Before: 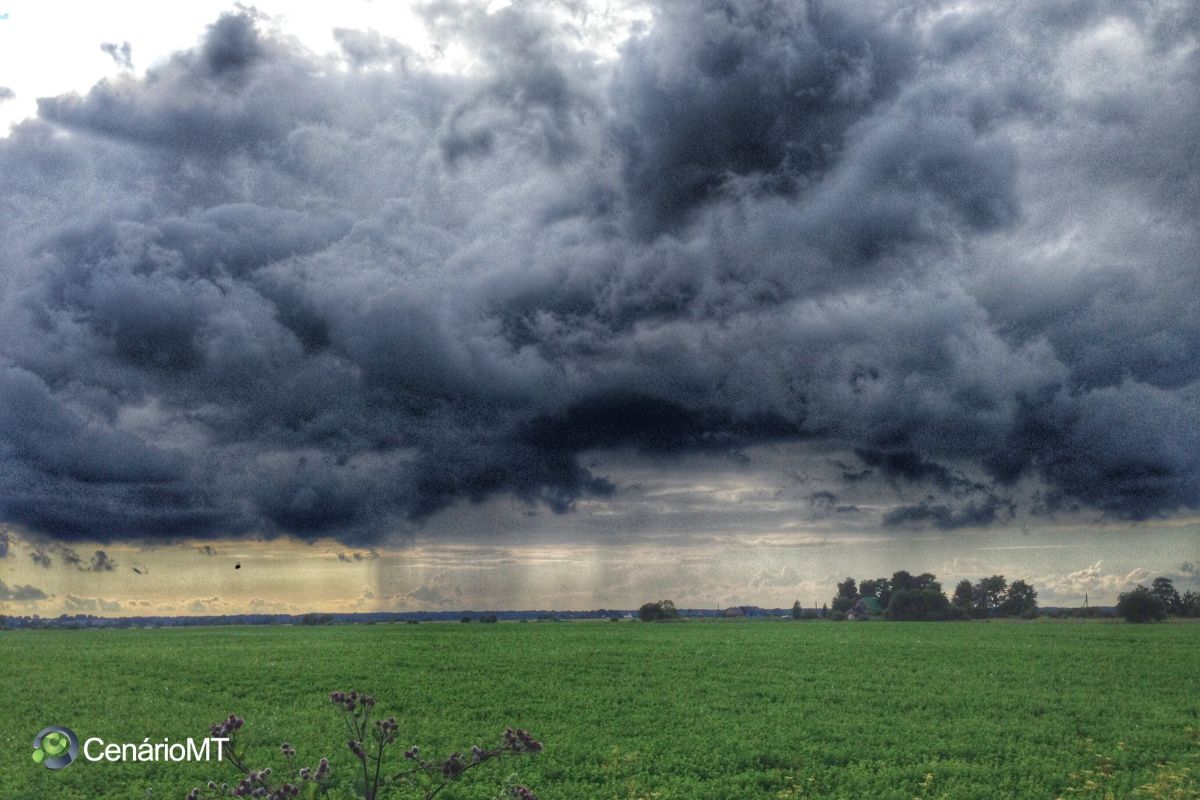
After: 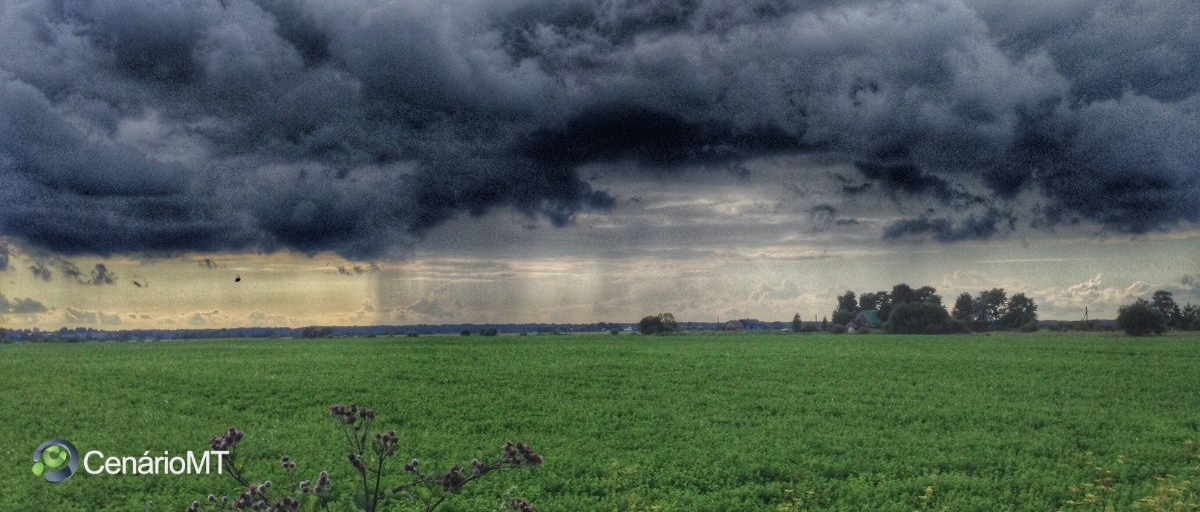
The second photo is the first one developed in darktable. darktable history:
filmic rgb: black relative exposure -9.47 EV, white relative exposure 3.05 EV, hardness 6.08
crop and rotate: top 35.888%
